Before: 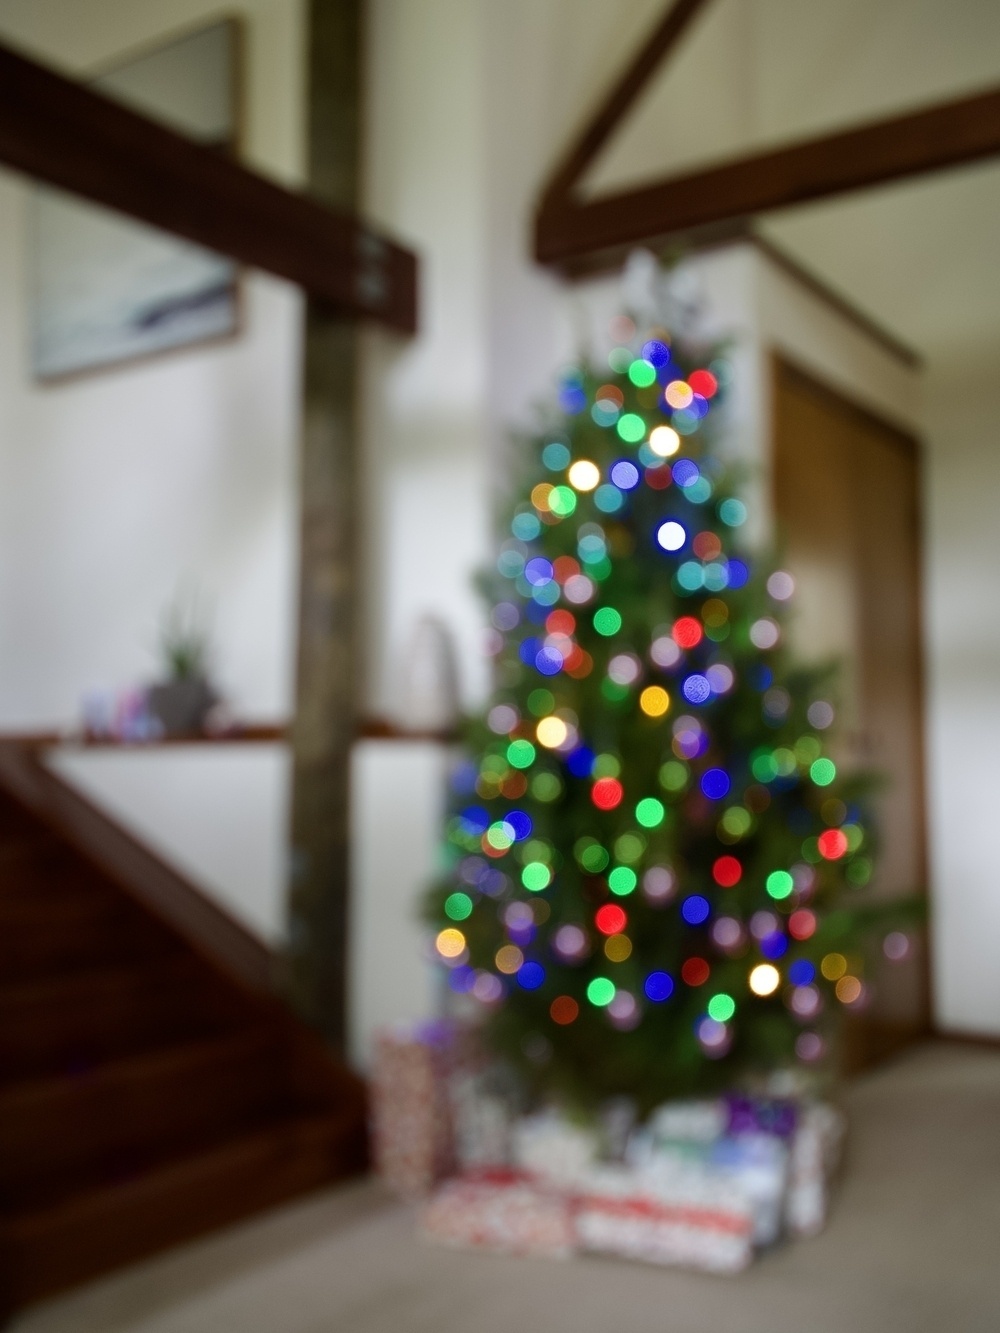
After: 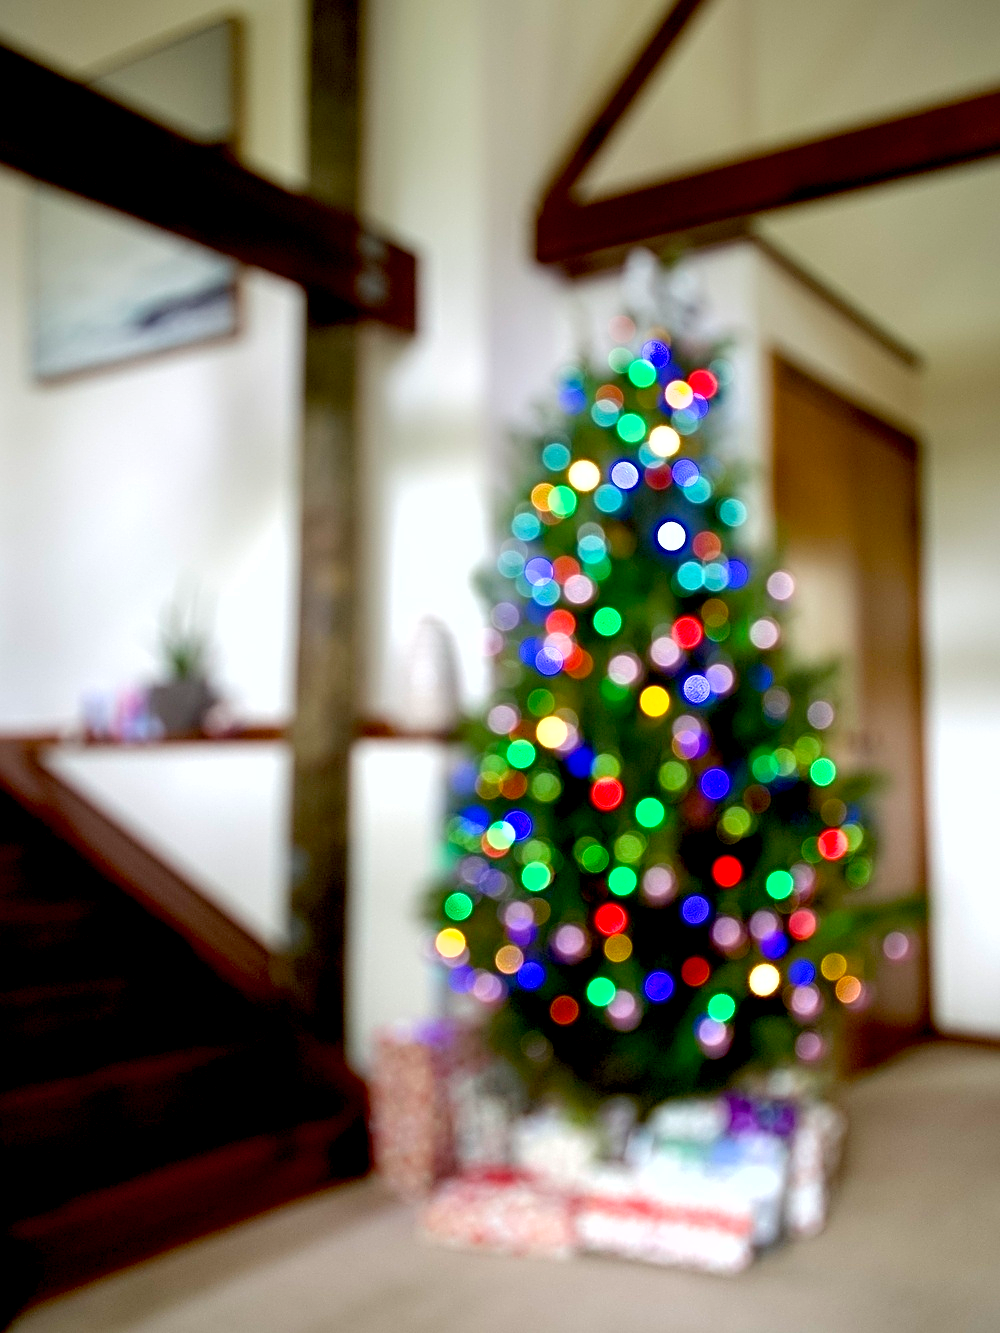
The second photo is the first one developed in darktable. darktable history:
shadows and highlights: radius 125.46, shadows 21.19, highlights -21.19, low approximation 0.01
sharpen: radius 4
exposure: black level correction 0.011, exposure 1.088 EV, compensate exposure bias true, compensate highlight preservation false
graduated density: on, module defaults
